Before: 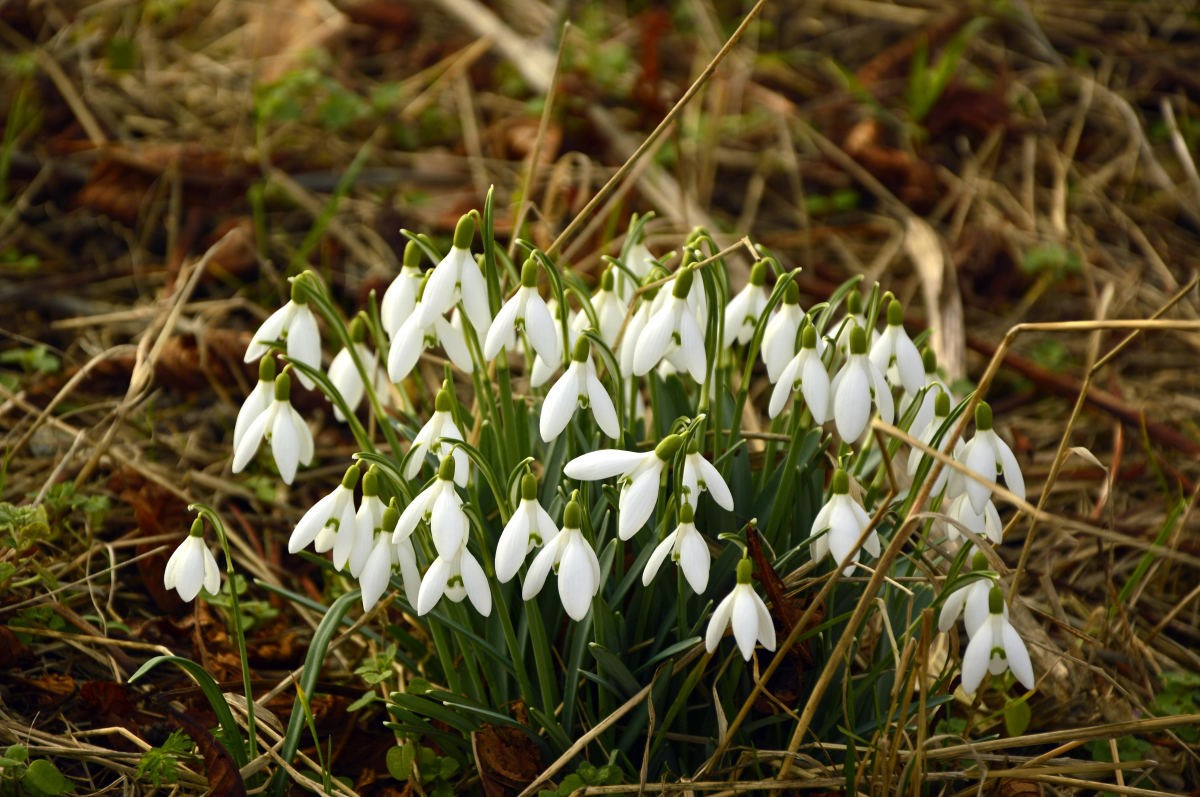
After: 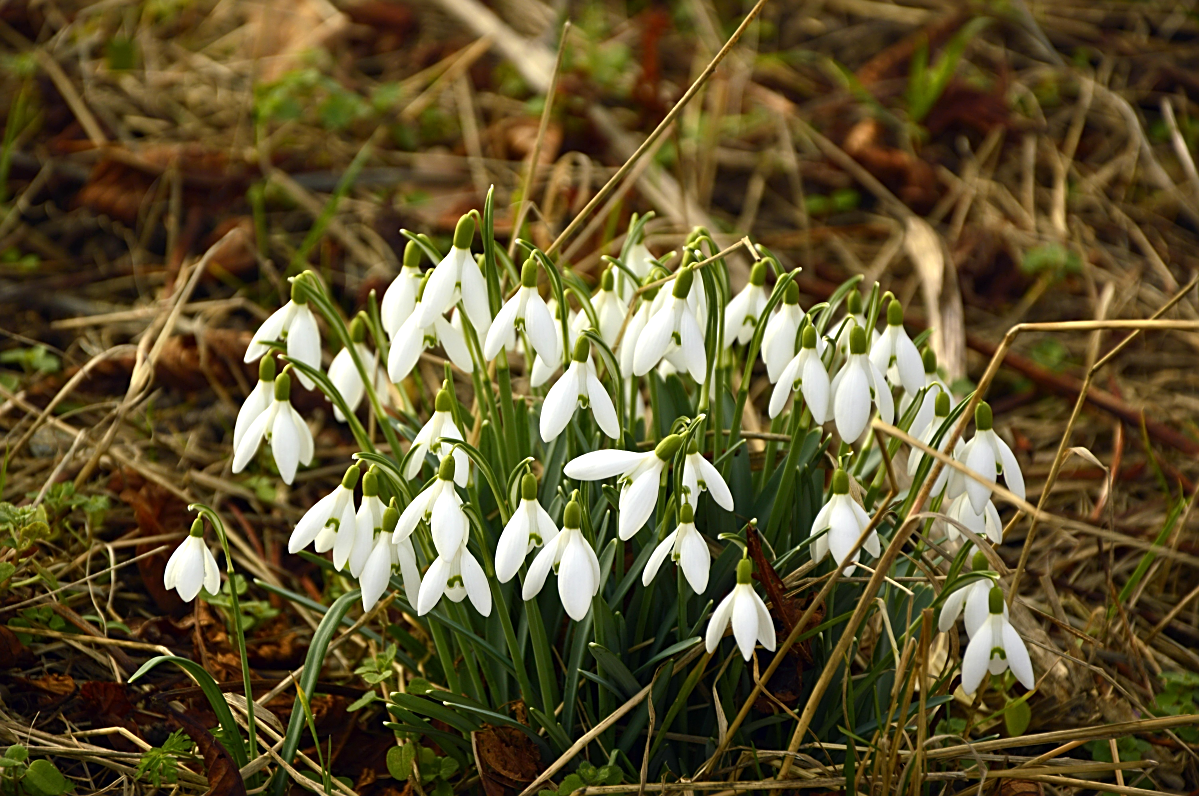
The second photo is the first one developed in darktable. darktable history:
crop: left 0.02%
sharpen: on, module defaults
exposure: exposure 0.203 EV, compensate exposure bias true, compensate highlight preservation false
